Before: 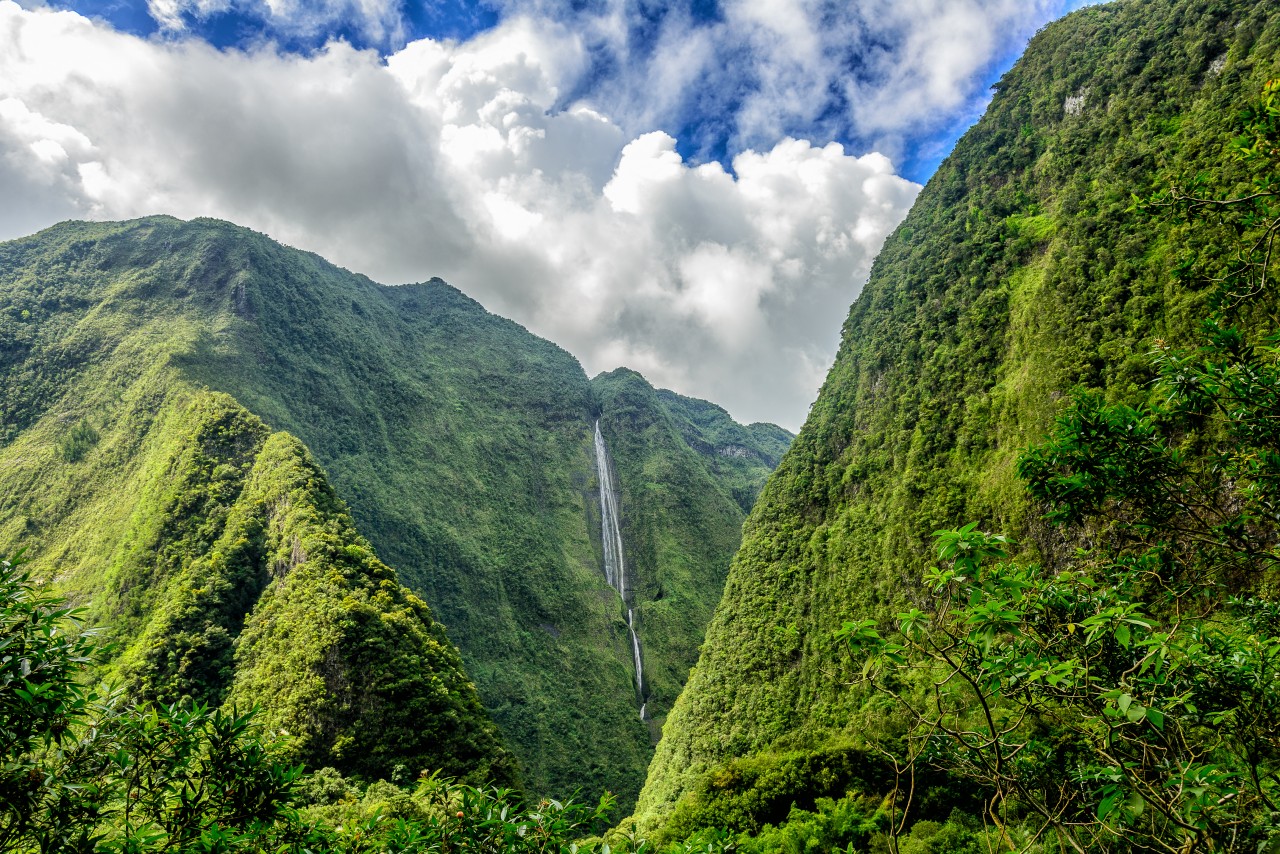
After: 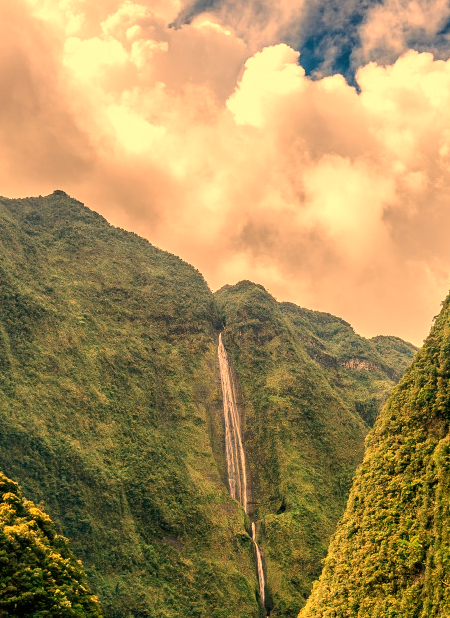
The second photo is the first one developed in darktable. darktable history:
white balance: red 1.467, blue 0.684
crop and rotate: left 29.476%, top 10.214%, right 35.32%, bottom 17.333%
